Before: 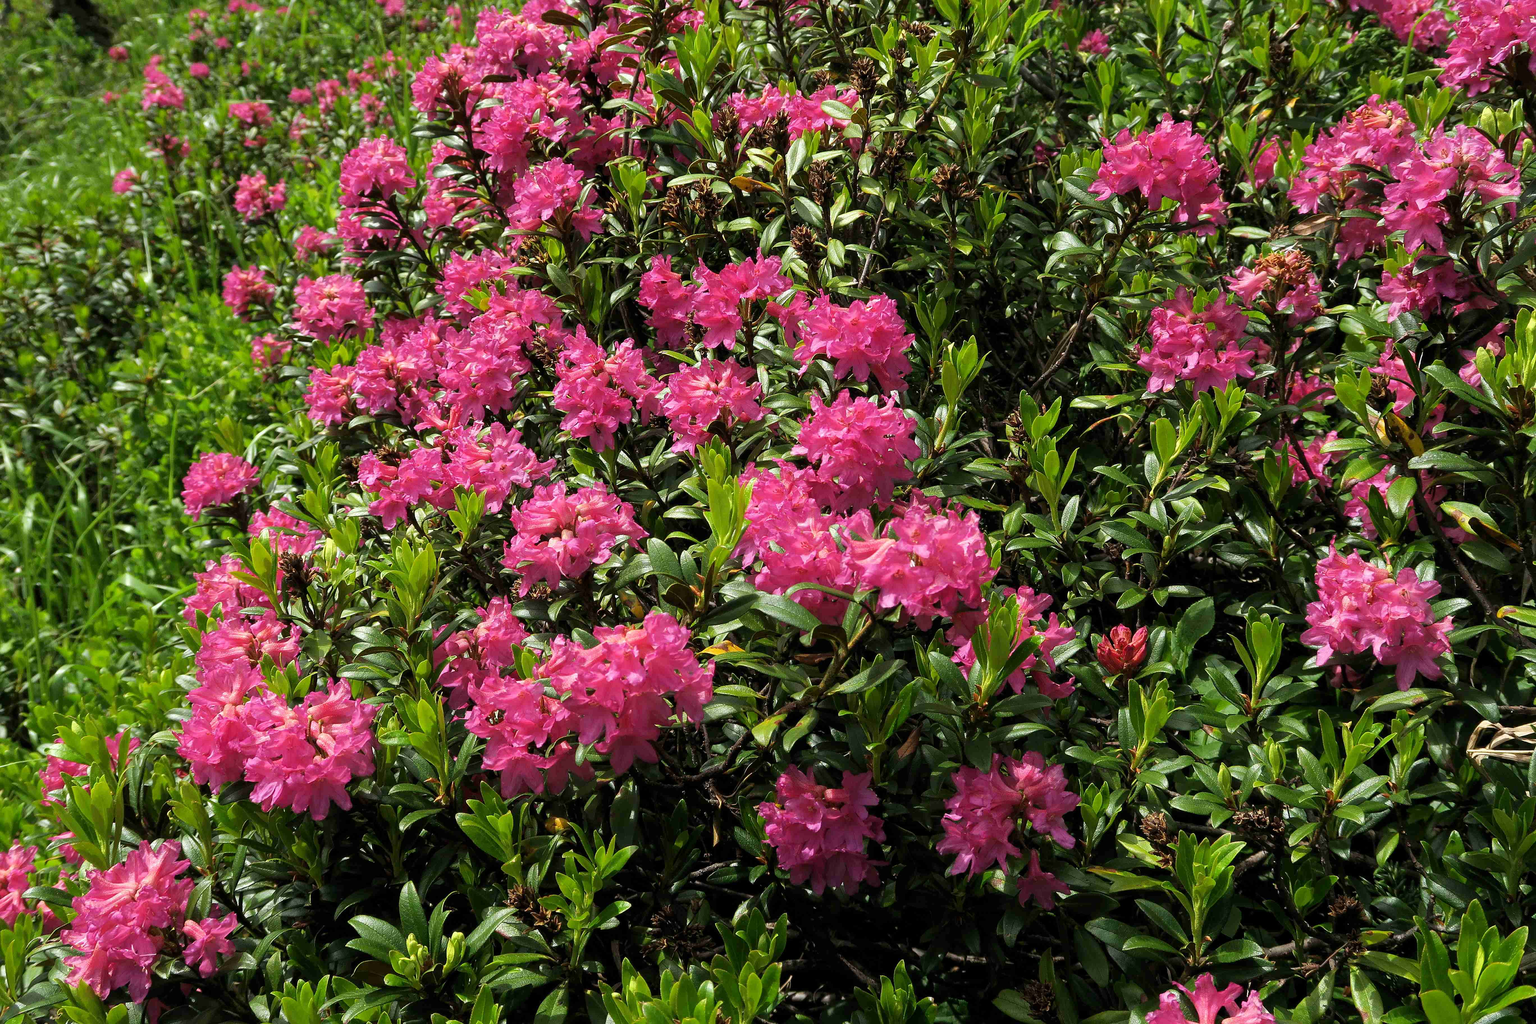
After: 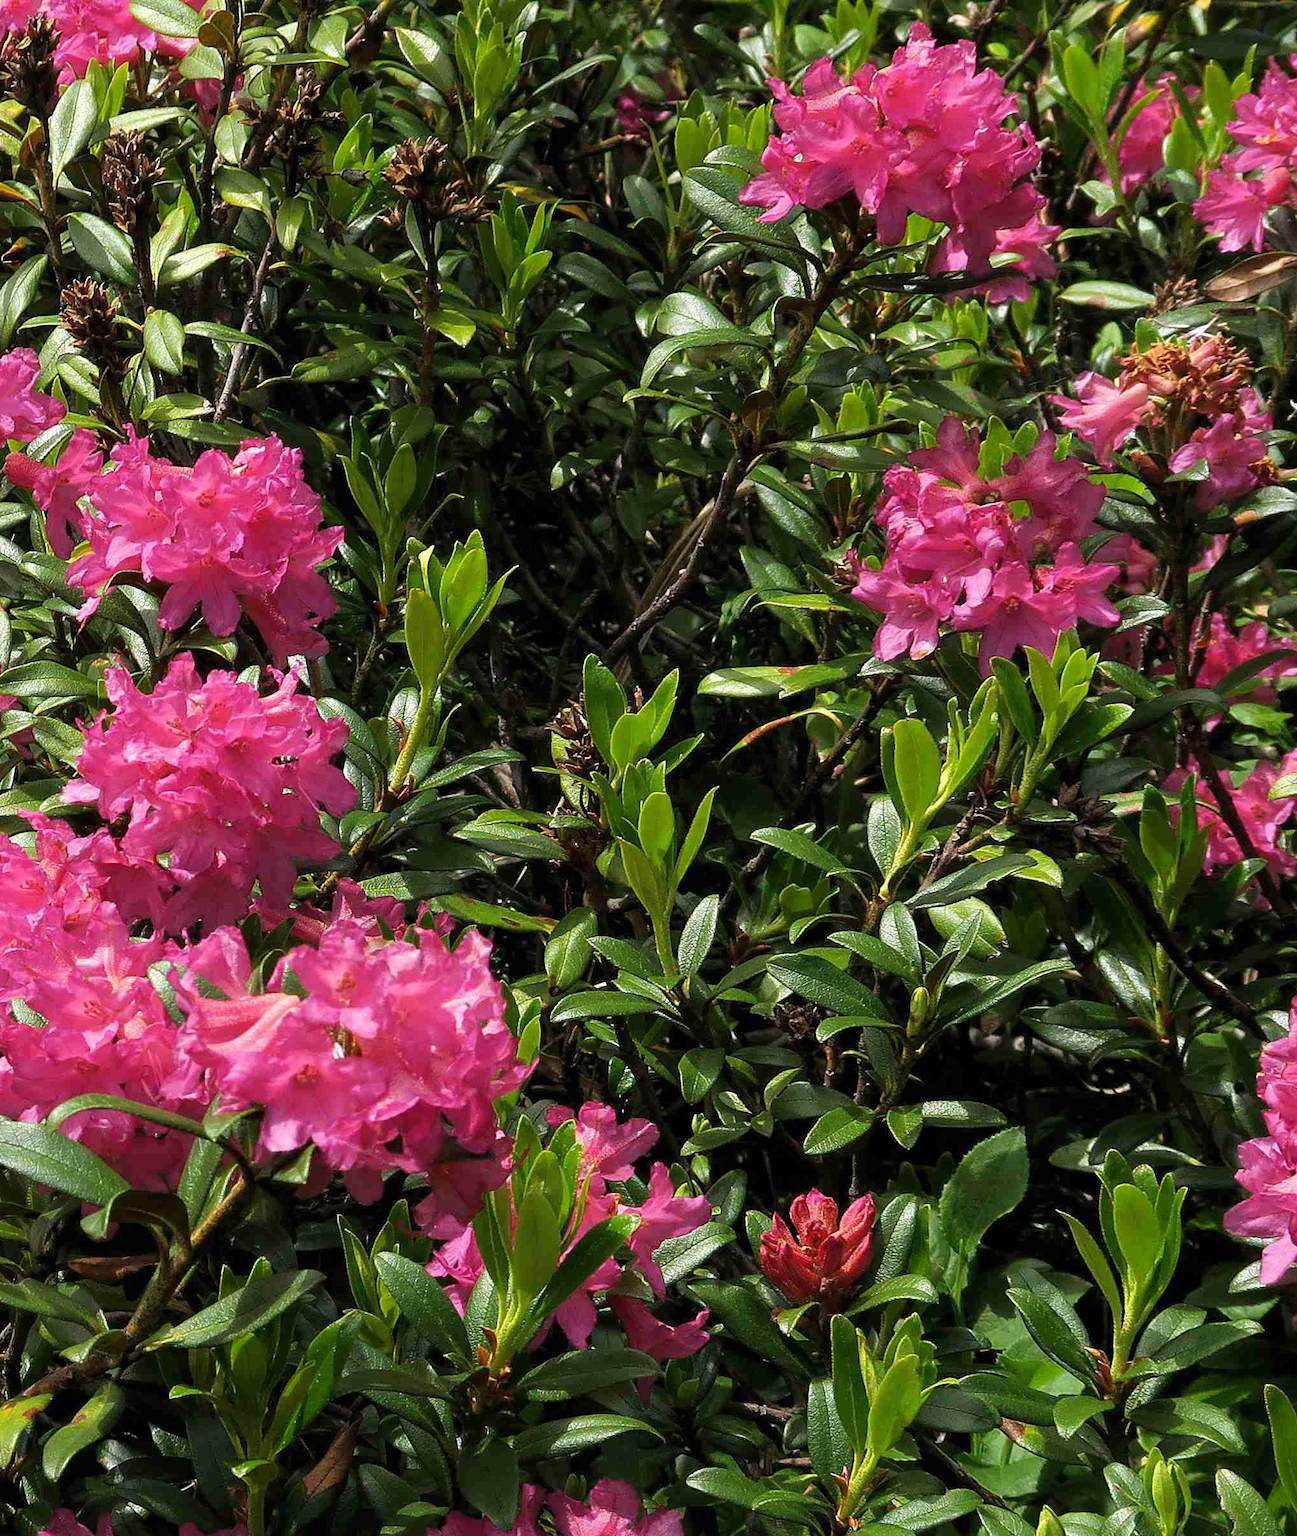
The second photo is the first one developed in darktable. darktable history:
crop and rotate: left 49.764%, top 10.099%, right 13.217%, bottom 24.18%
